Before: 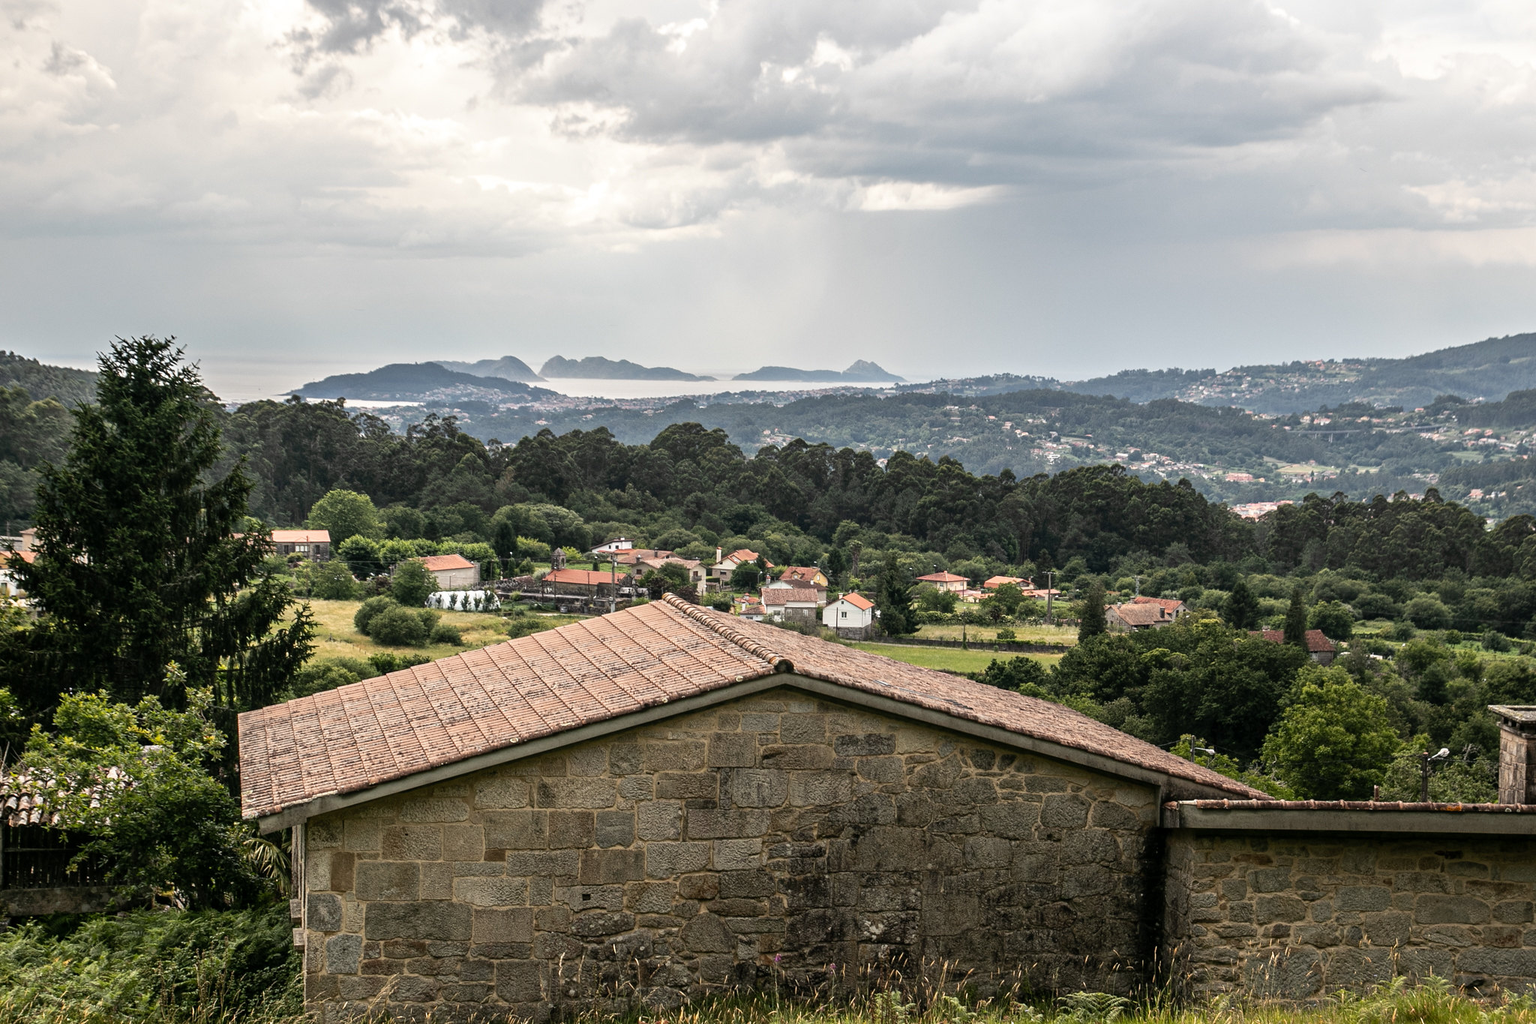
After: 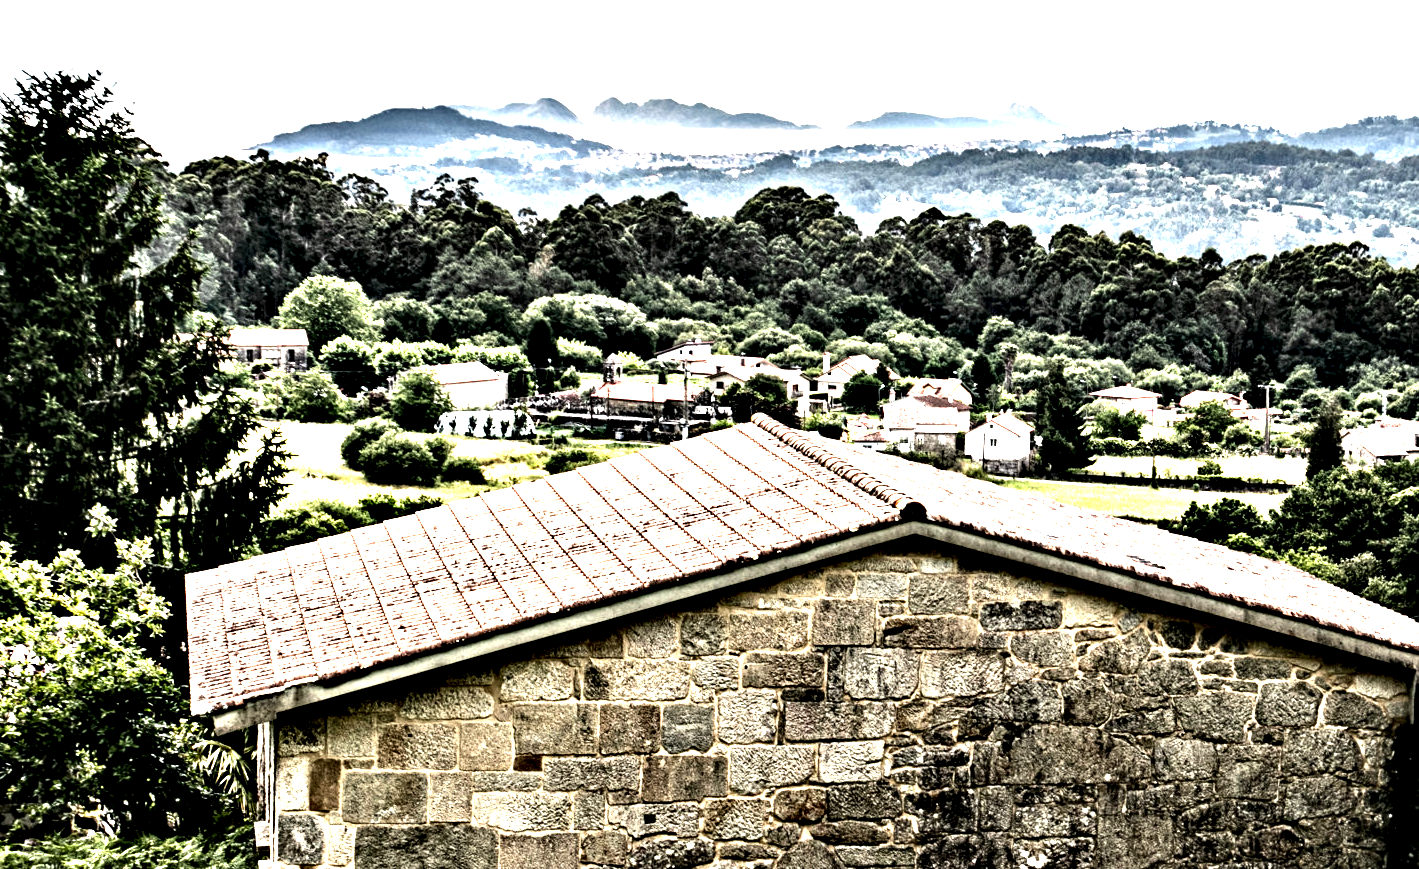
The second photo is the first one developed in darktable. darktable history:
crop: left 6.488%, top 27.668%, right 24.183%, bottom 8.656%
contrast equalizer: octaves 7, y [[0.48, 0.654, 0.731, 0.706, 0.772, 0.382], [0.55 ×6], [0 ×6], [0 ×6], [0 ×6]]
tone equalizer: -8 EV -0.75 EV, -7 EV -0.7 EV, -6 EV -0.6 EV, -5 EV -0.4 EV, -3 EV 0.4 EV, -2 EV 0.6 EV, -1 EV 0.7 EV, +0 EV 0.75 EV, edges refinement/feathering 500, mask exposure compensation -1.57 EV, preserve details no
exposure: black level correction 0, exposure 1.2 EV, compensate highlight preservation false
